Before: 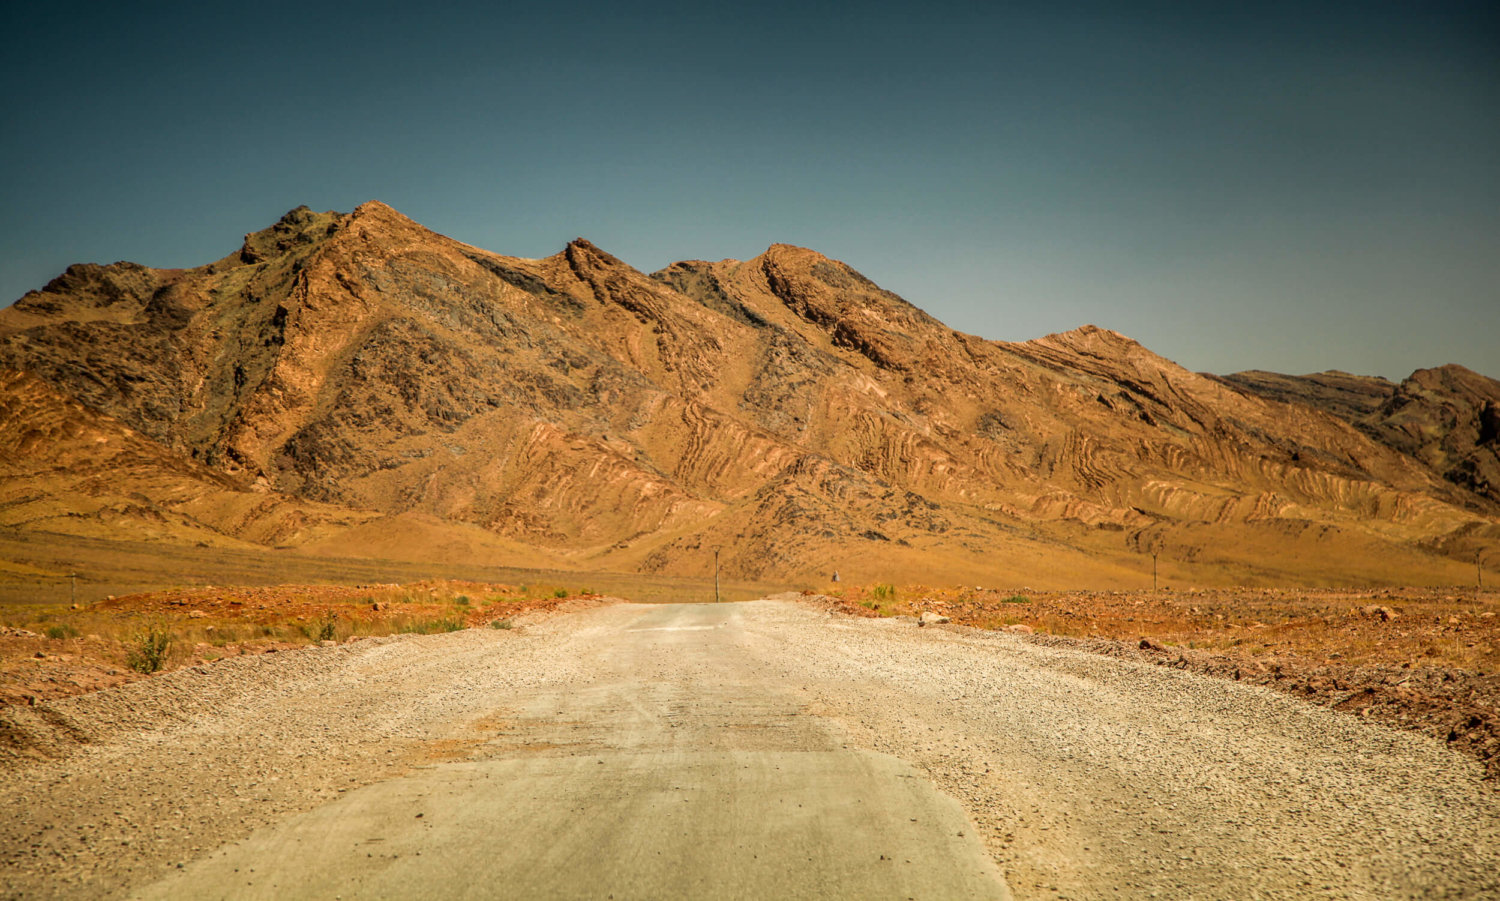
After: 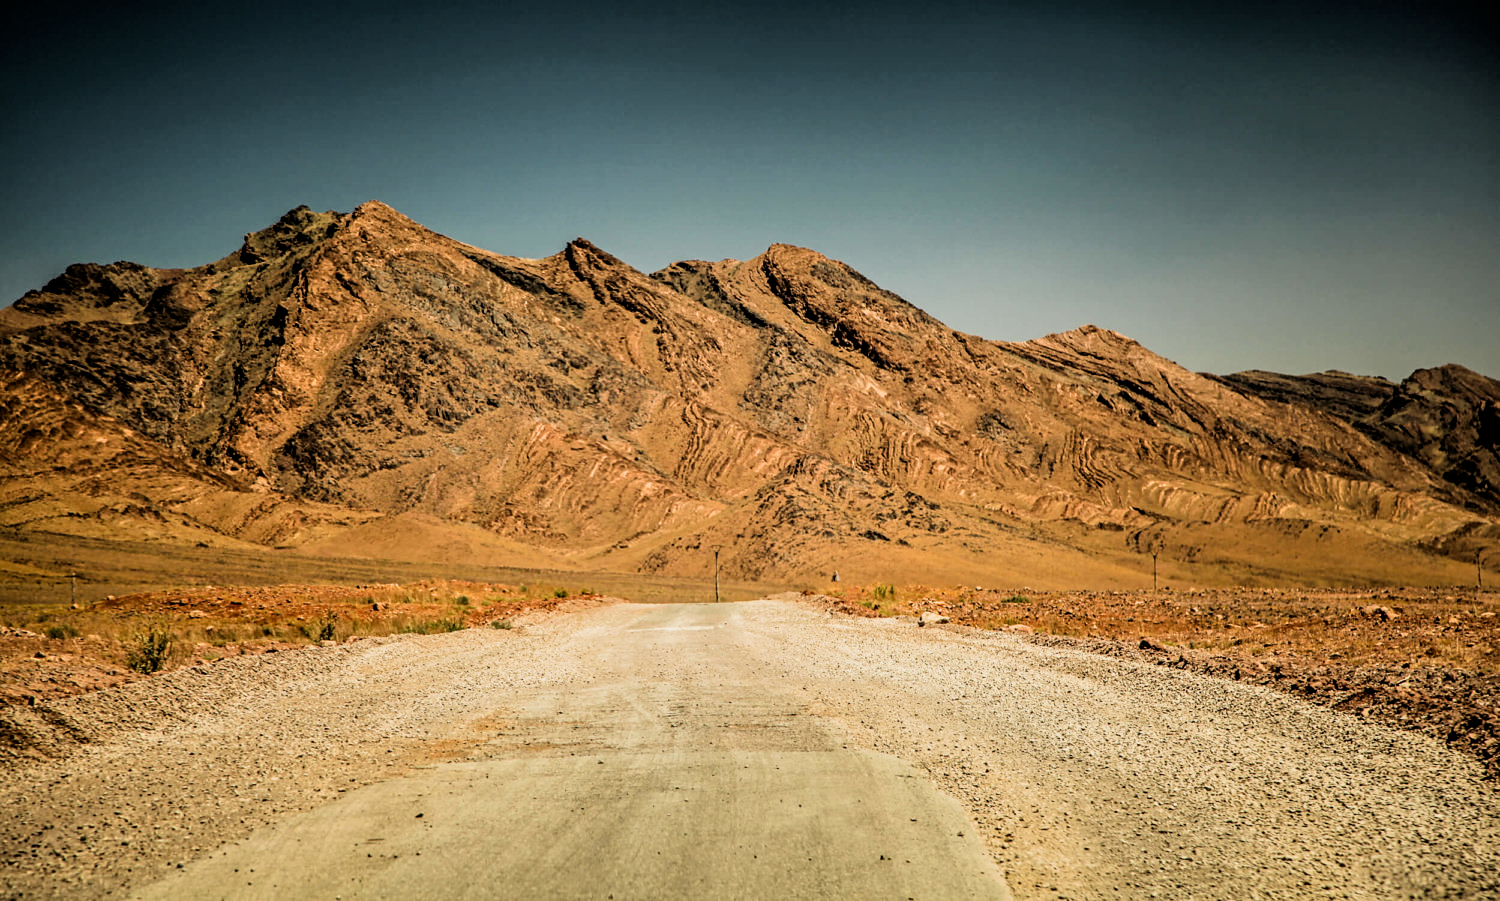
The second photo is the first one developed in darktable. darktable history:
filmic rgb: black relative exposure -5 EV, white relative exposure 3.5 EV, hardness 3.19, contrast 1.4, highlights saturation mix -50%
contrast equalizer: octaves 7, y [[0.509, 0.514, 0.523, 0.542, 0.578, 0.603], [0.5 ×6], [0.509, 0.514, 0.523, 0.542, 0.578, 0.603], [0.001, 0.002, 0.003, 0.005, 0.01, 0.013], [0.001, 0.002, 0.003, 0.005, 0.01, 0.013]]
